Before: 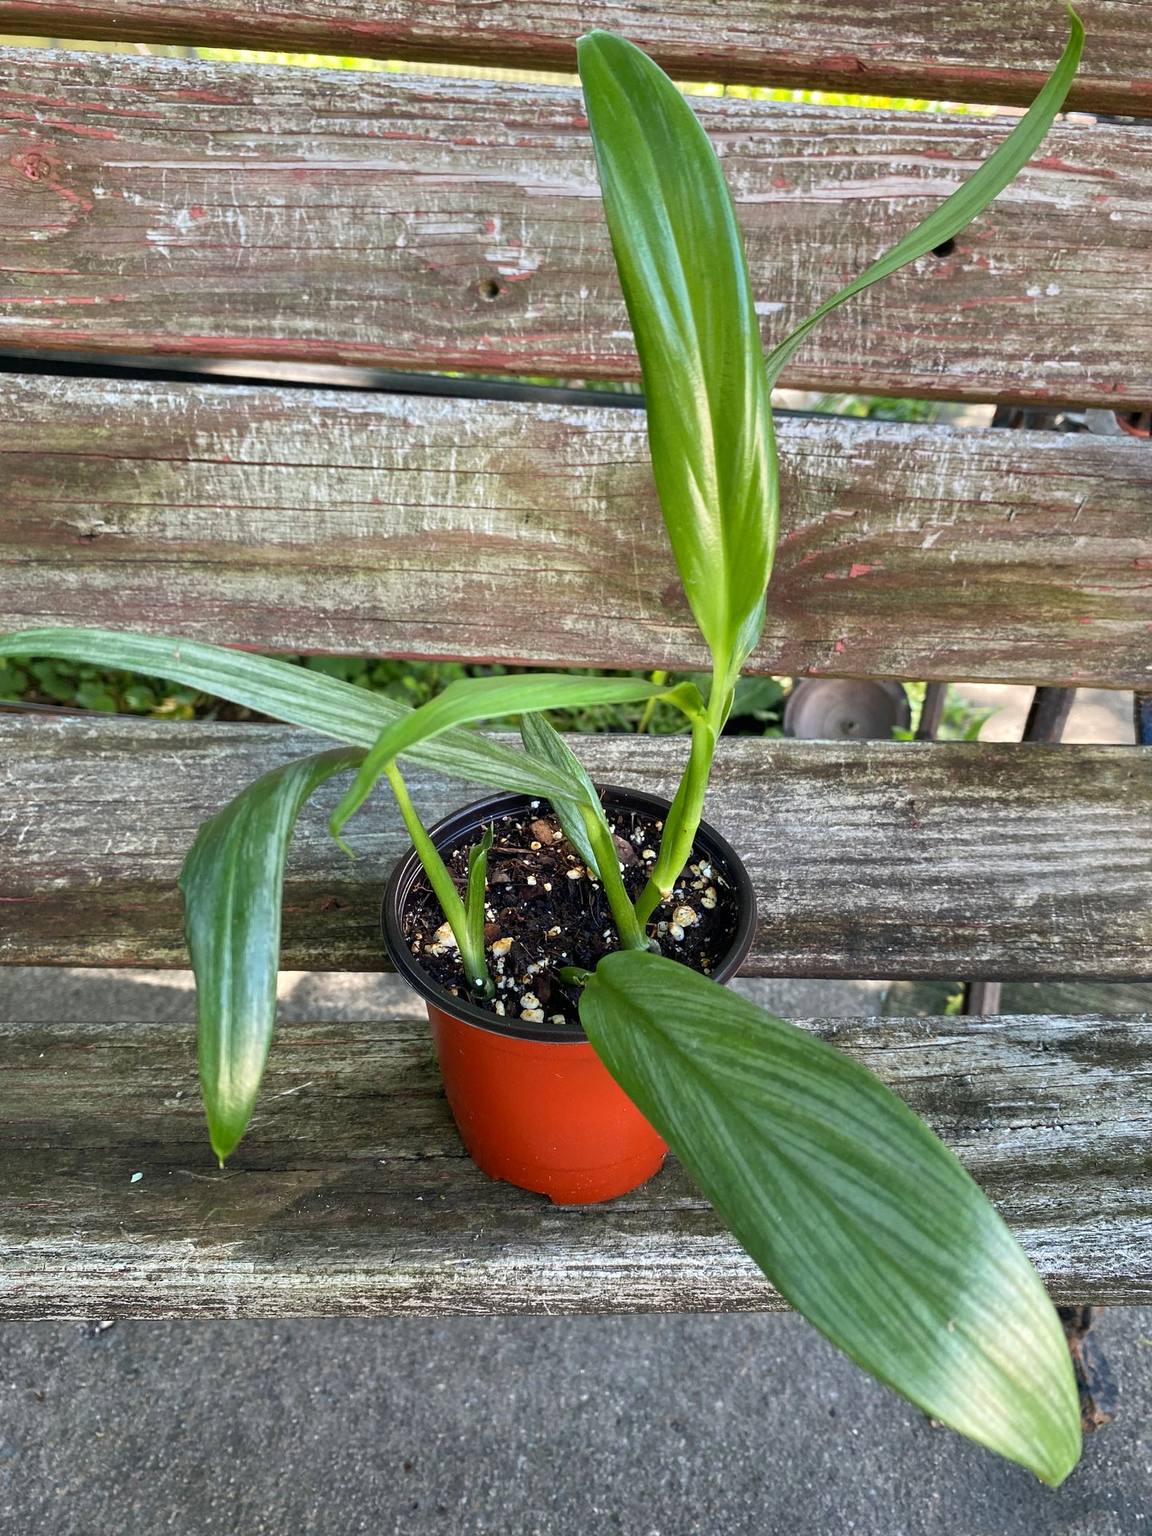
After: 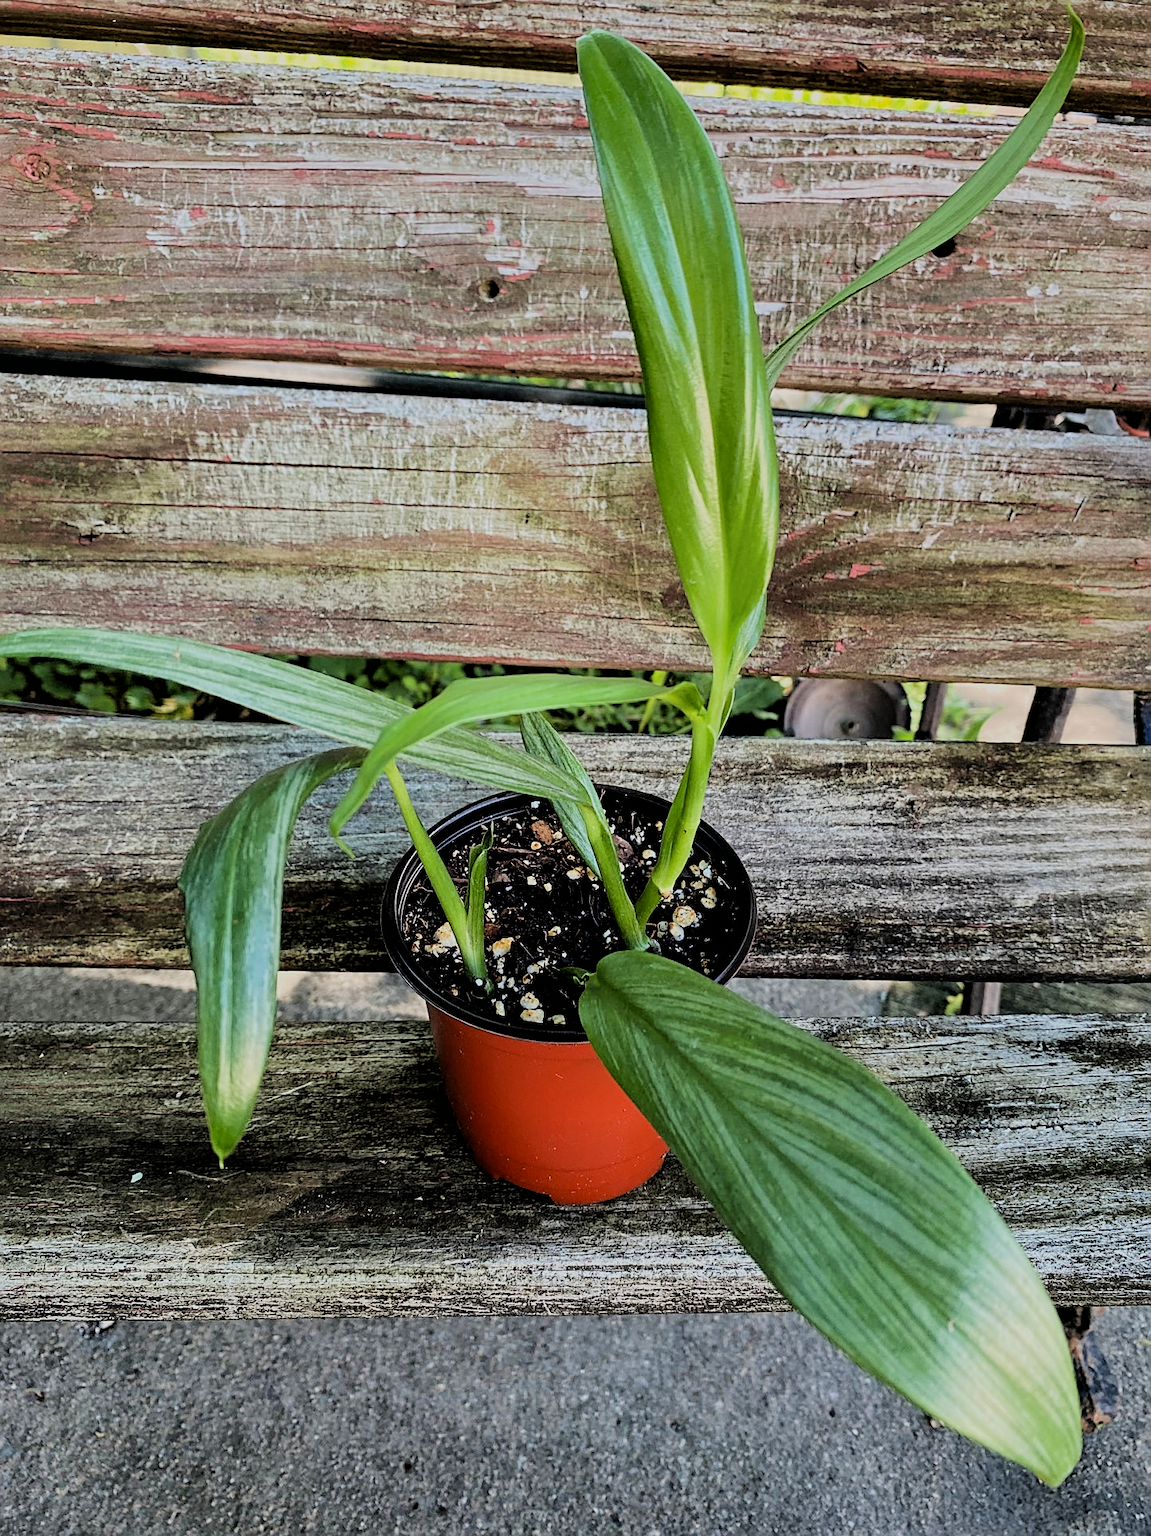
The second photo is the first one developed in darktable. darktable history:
velvia: strength 15.44%
sharpen: amount 0.586
filmic rgb: black relative exposure -3.18 EV, white relative exposure 7.05 EV, hardness 1.48, contrast 1.343
